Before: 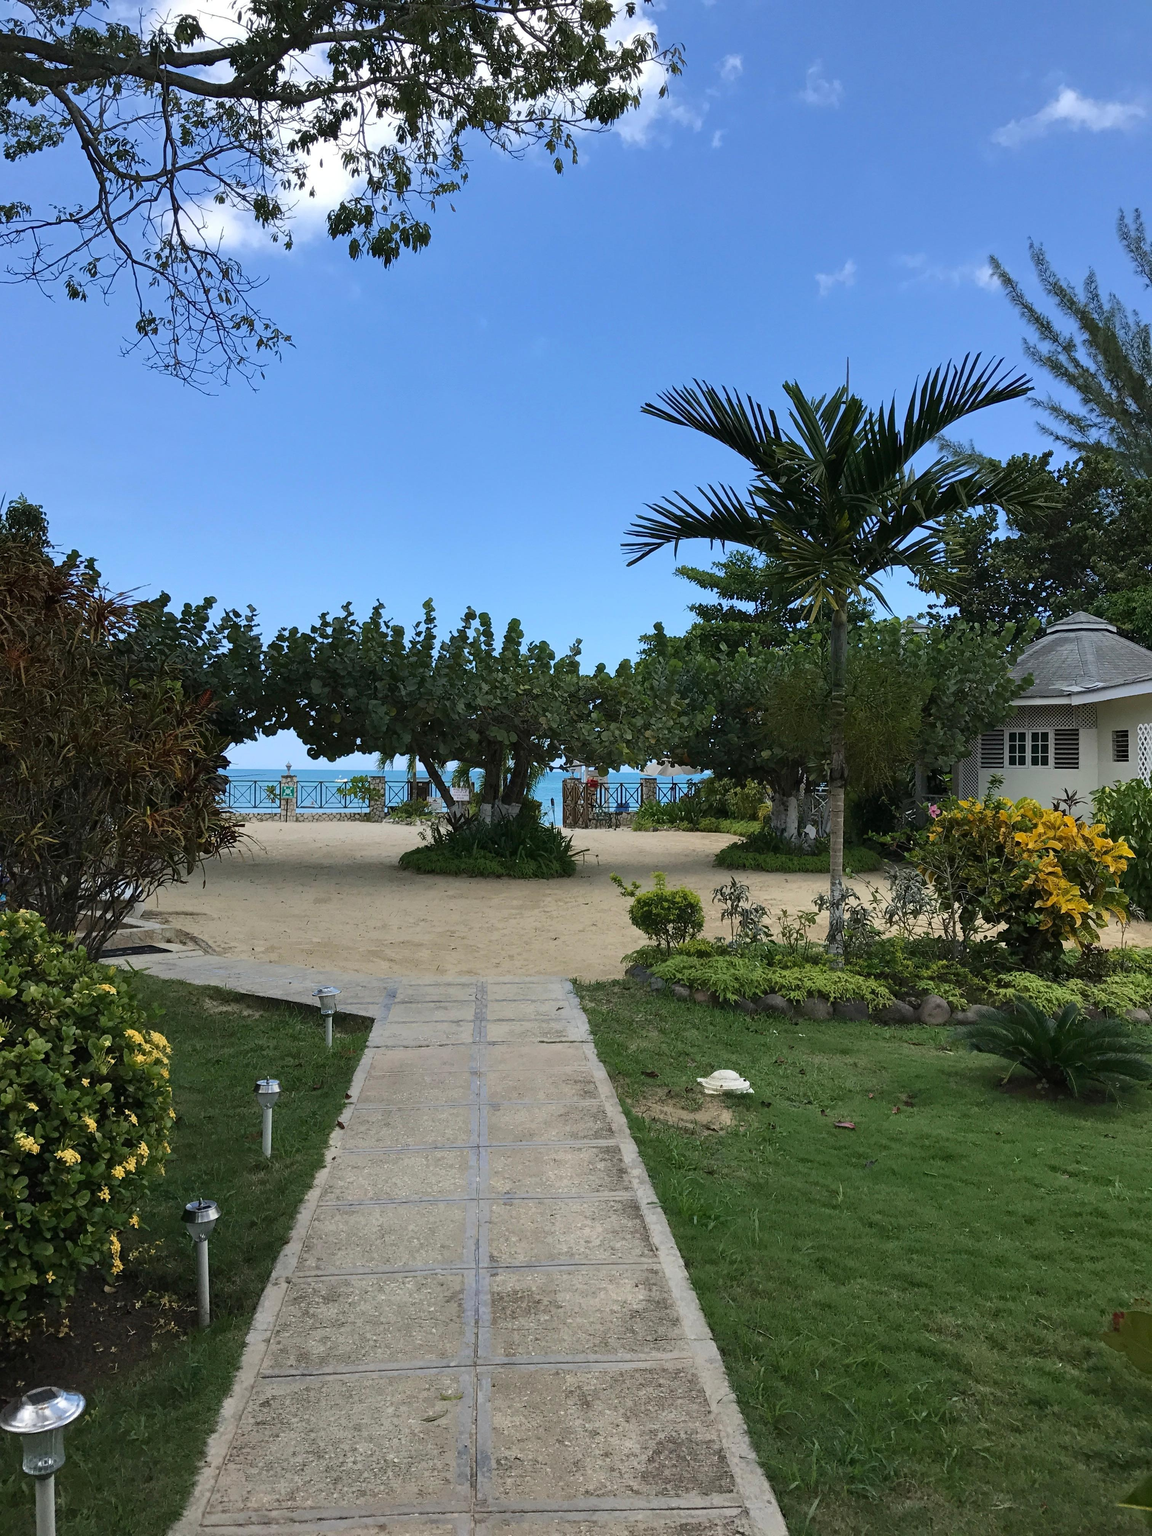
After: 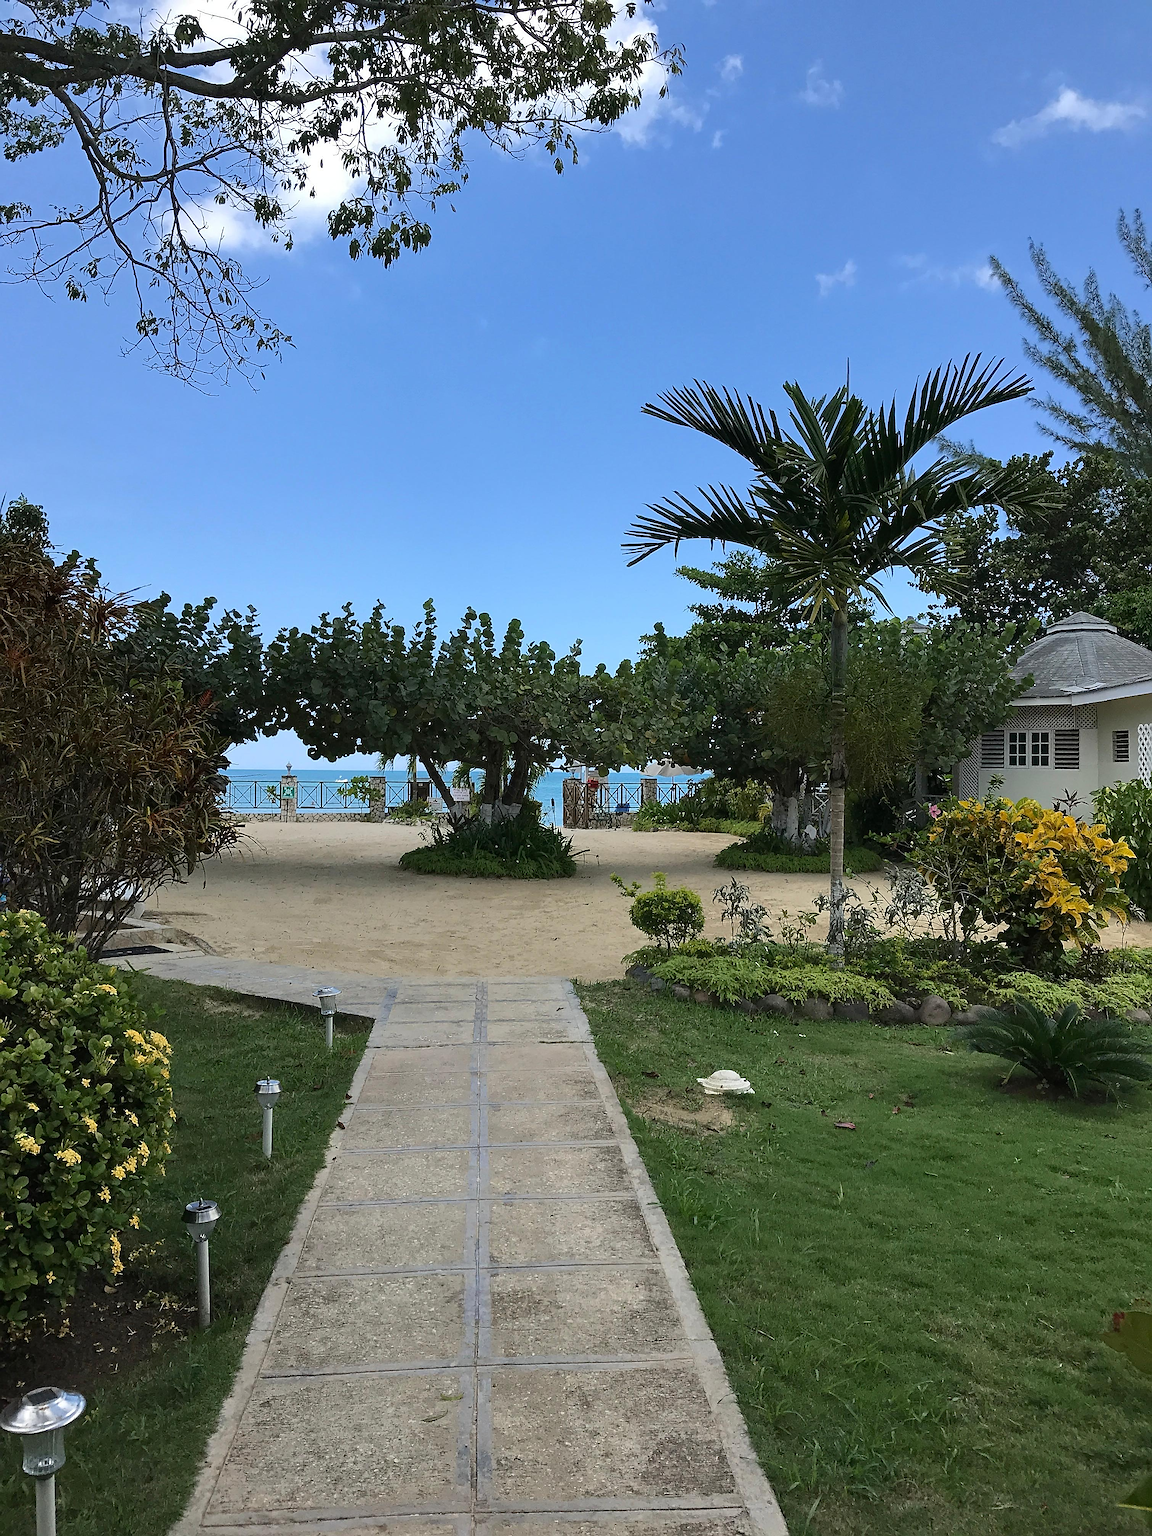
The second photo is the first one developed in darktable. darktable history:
sharpen: radius 1.365, amount 1.24, threshold 0.663
